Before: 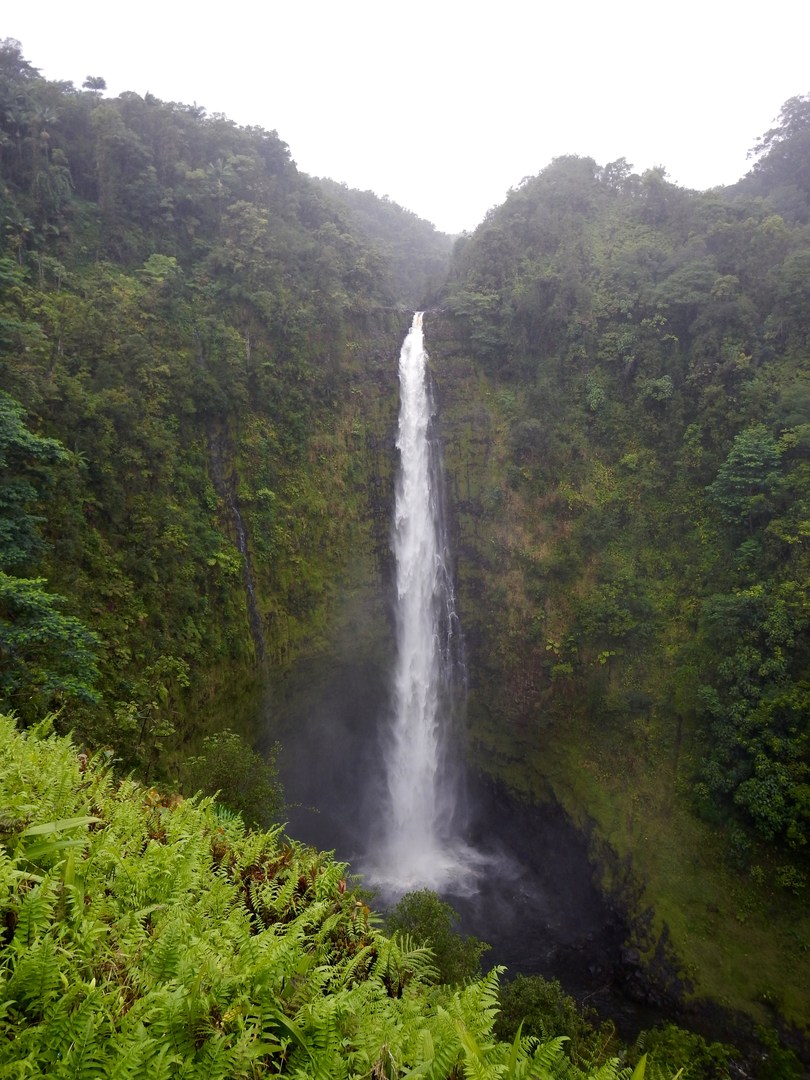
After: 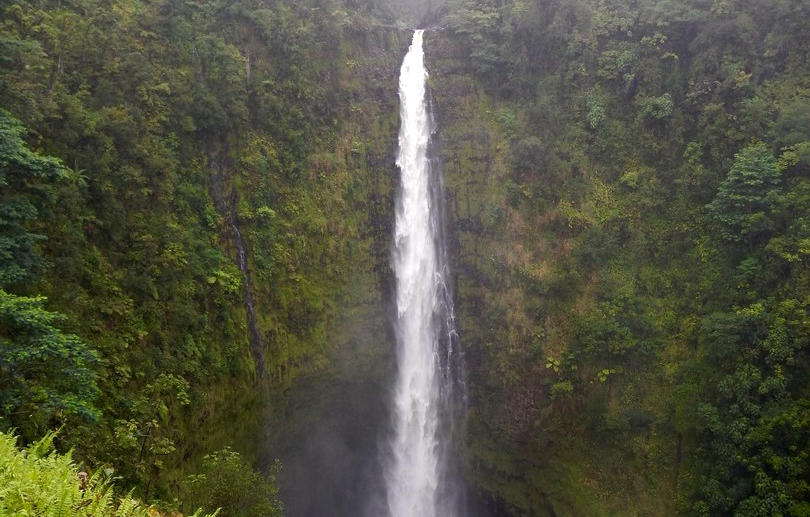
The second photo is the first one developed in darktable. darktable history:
crop and rotate: top 26.197%, bottom 25.866%
tone equalizer: -8 EV -0.435 EV, -7 EV -0.376 EV, -6 EV -0.303 EV, -5 EV -0.195 EV, -3 EV 0.205 EV, -2 EV 0.325 EV, -1 EV 0.387 EV, +0 EV 0.438 EV, smoothing diameter 24.94%, edges refinement/feathering 8.66, preserve details guided filter
color calibration: x 0.342, y 0.355, temperature 5149.78 K
